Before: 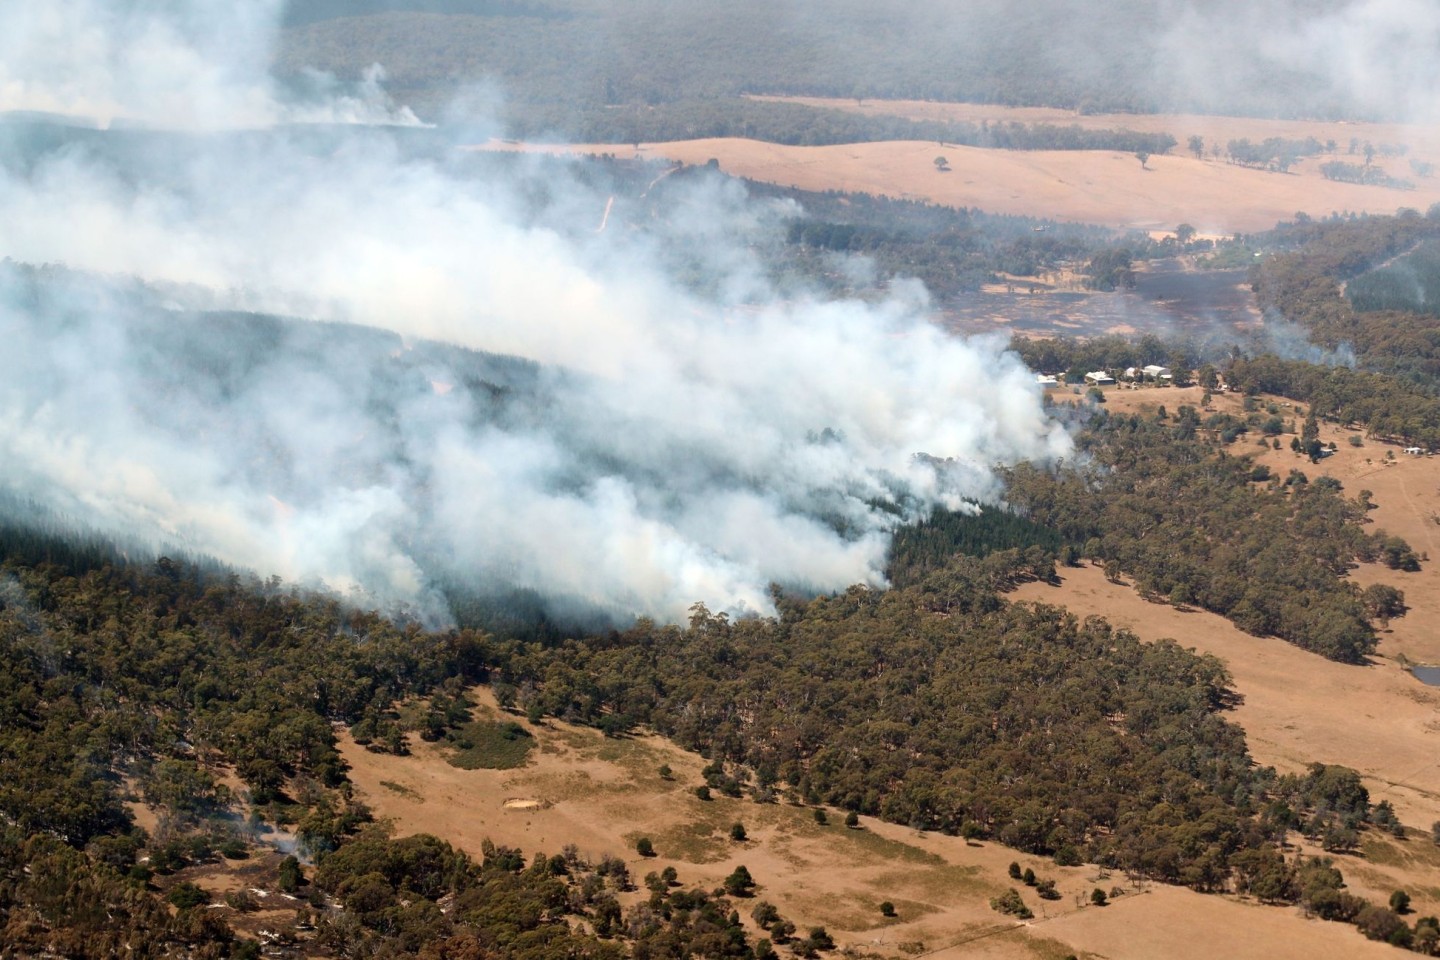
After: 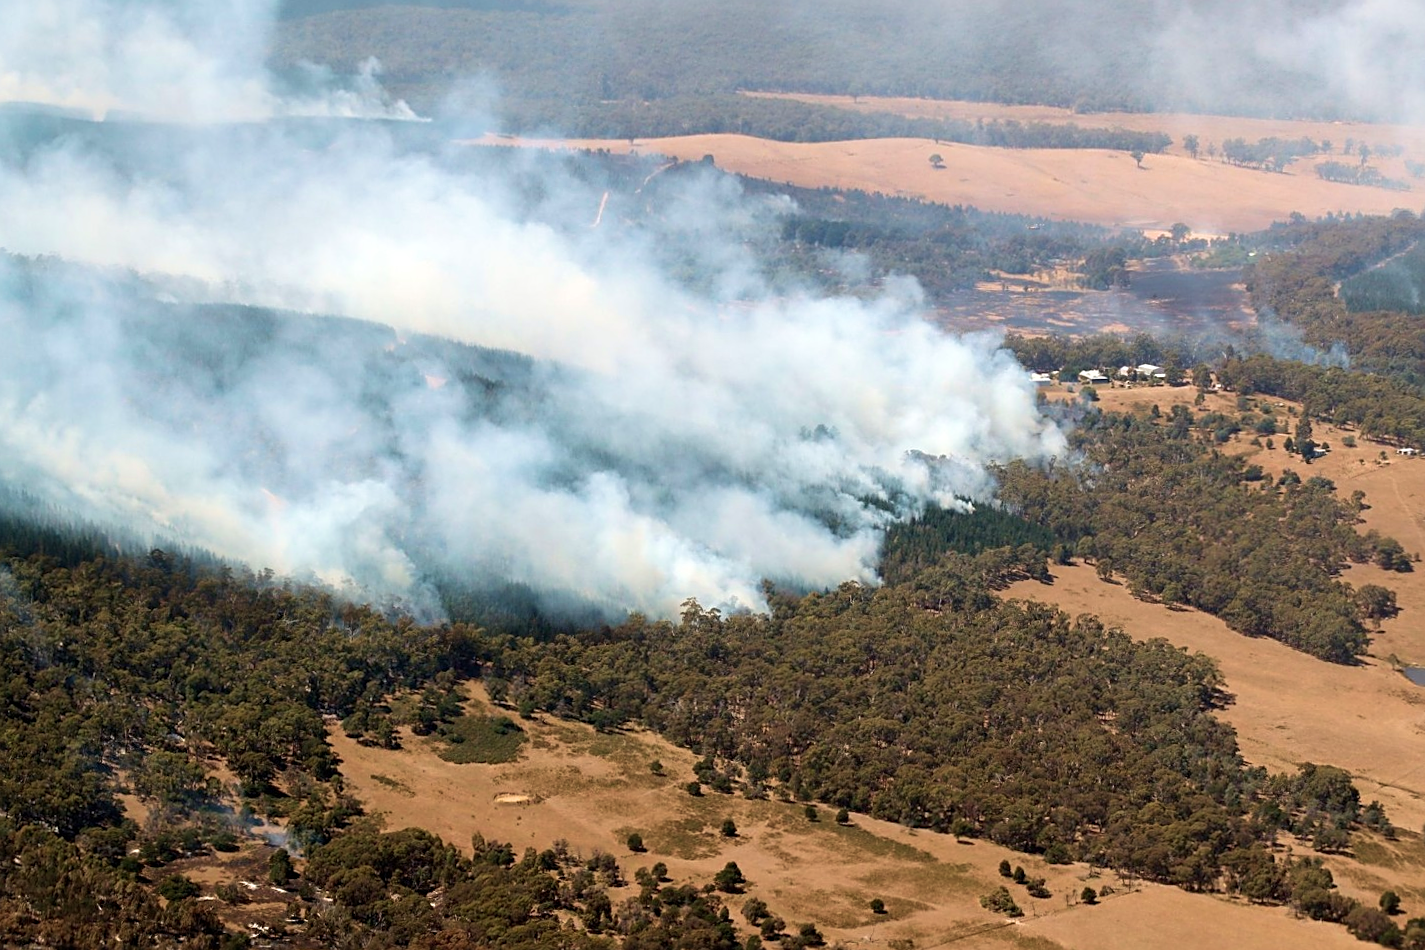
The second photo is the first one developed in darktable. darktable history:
crop and rotate: angle -0.396°
velvia: on, module defaults
sharpen: amount 0.49
